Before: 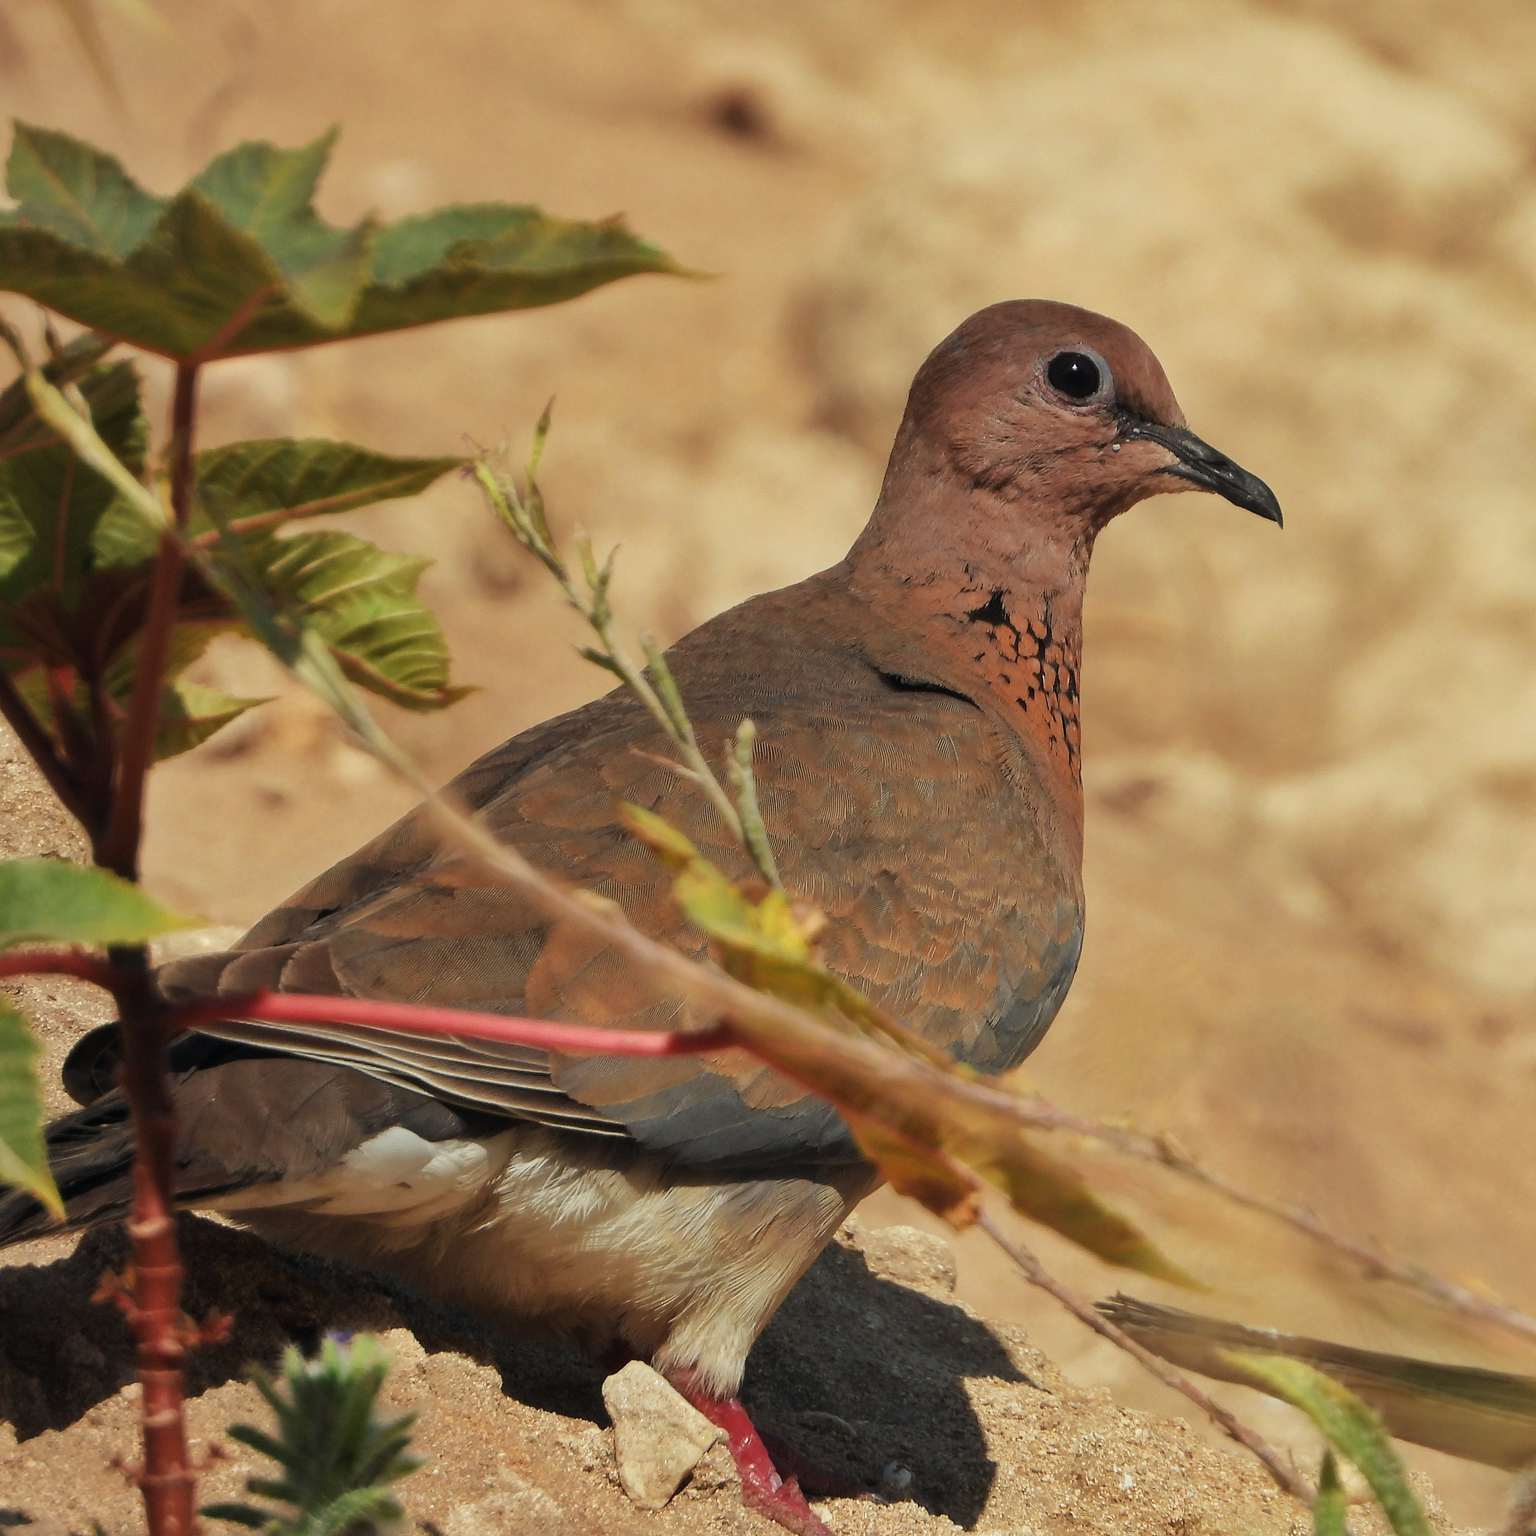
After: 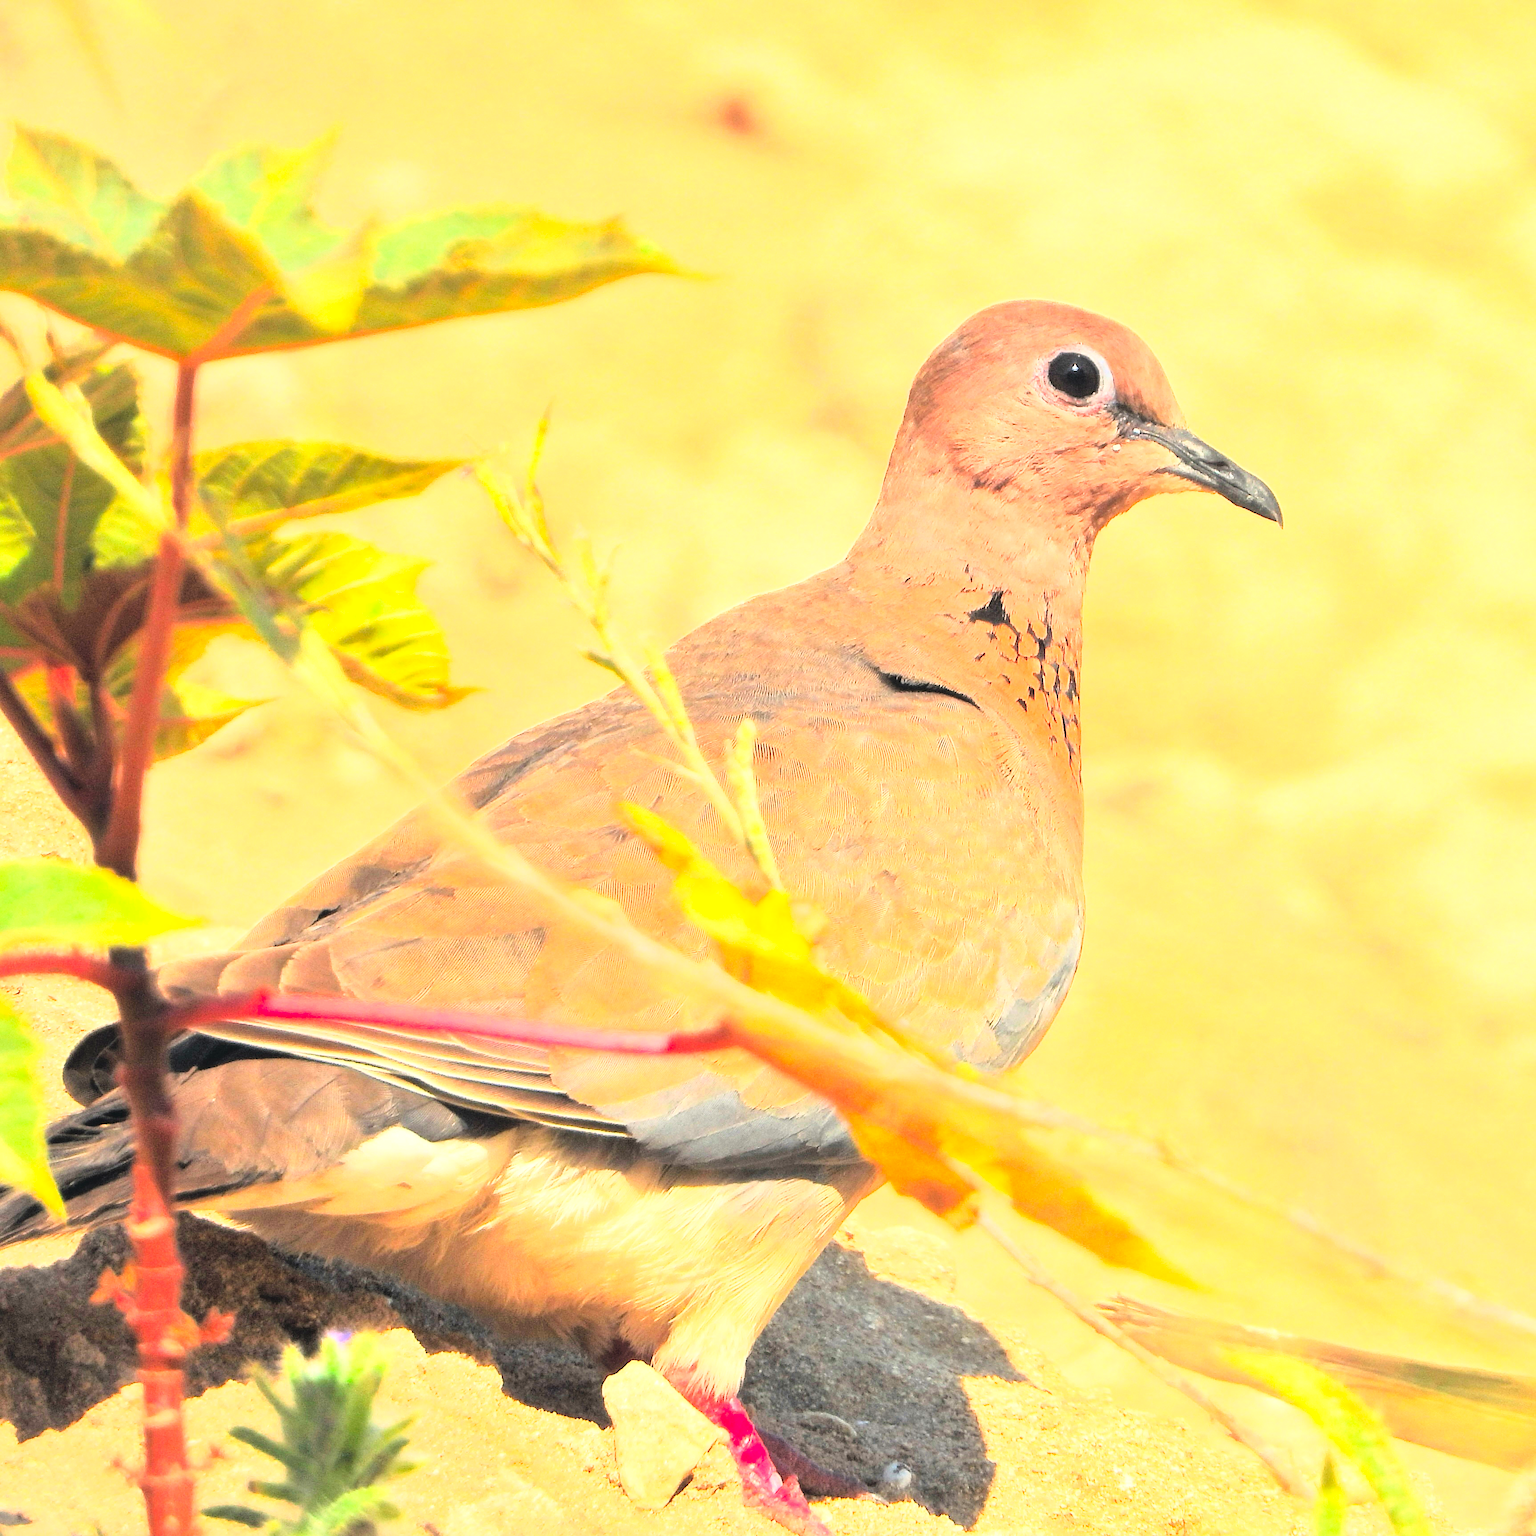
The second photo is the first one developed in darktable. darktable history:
base curve: curves: ch0 [(0, 0) (0.012, 0.01) (0.073, 0.168) (0.31, 0.711) (0.645, 0.957) (1, 1)]
contrast brightness saturation: contrast 0.066, brightness 0.178, saturation 0.415
exposure: black level correction 0, exposure 1.481 EV, compensate highlight preservation false
